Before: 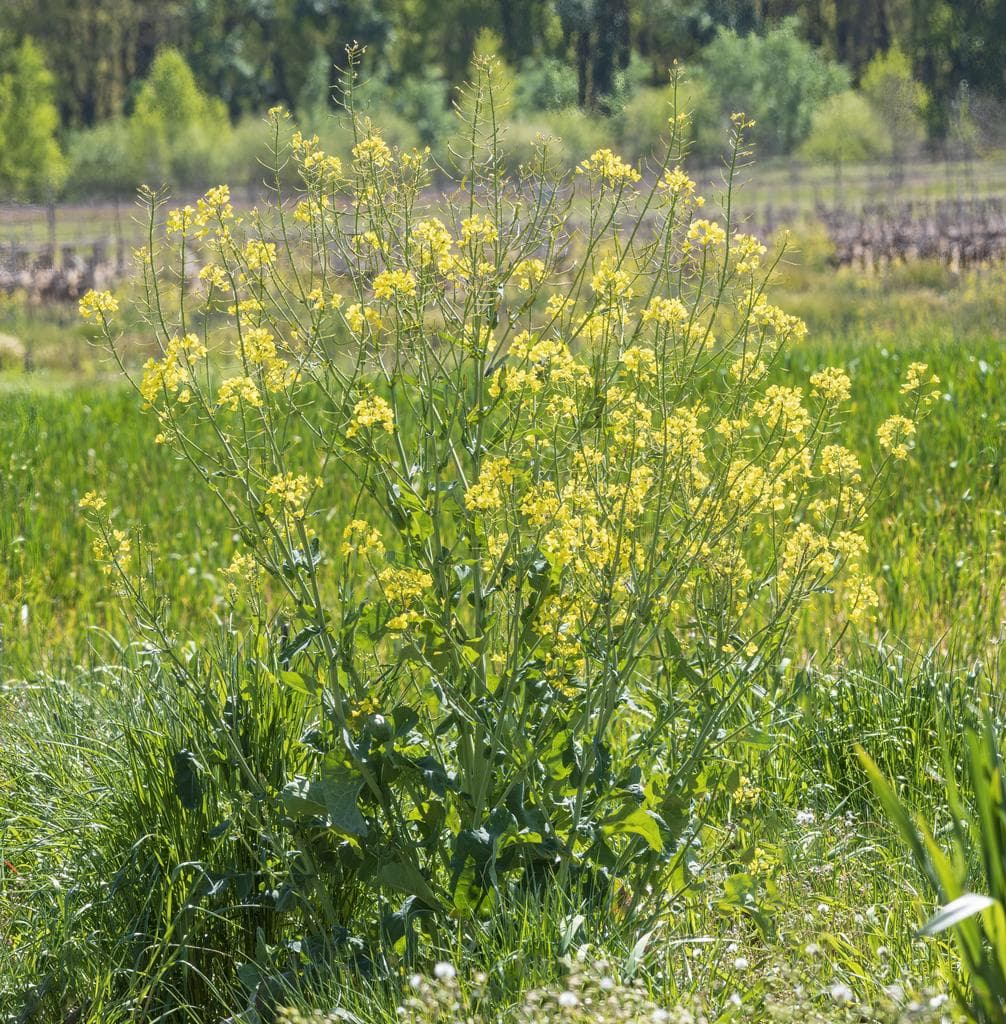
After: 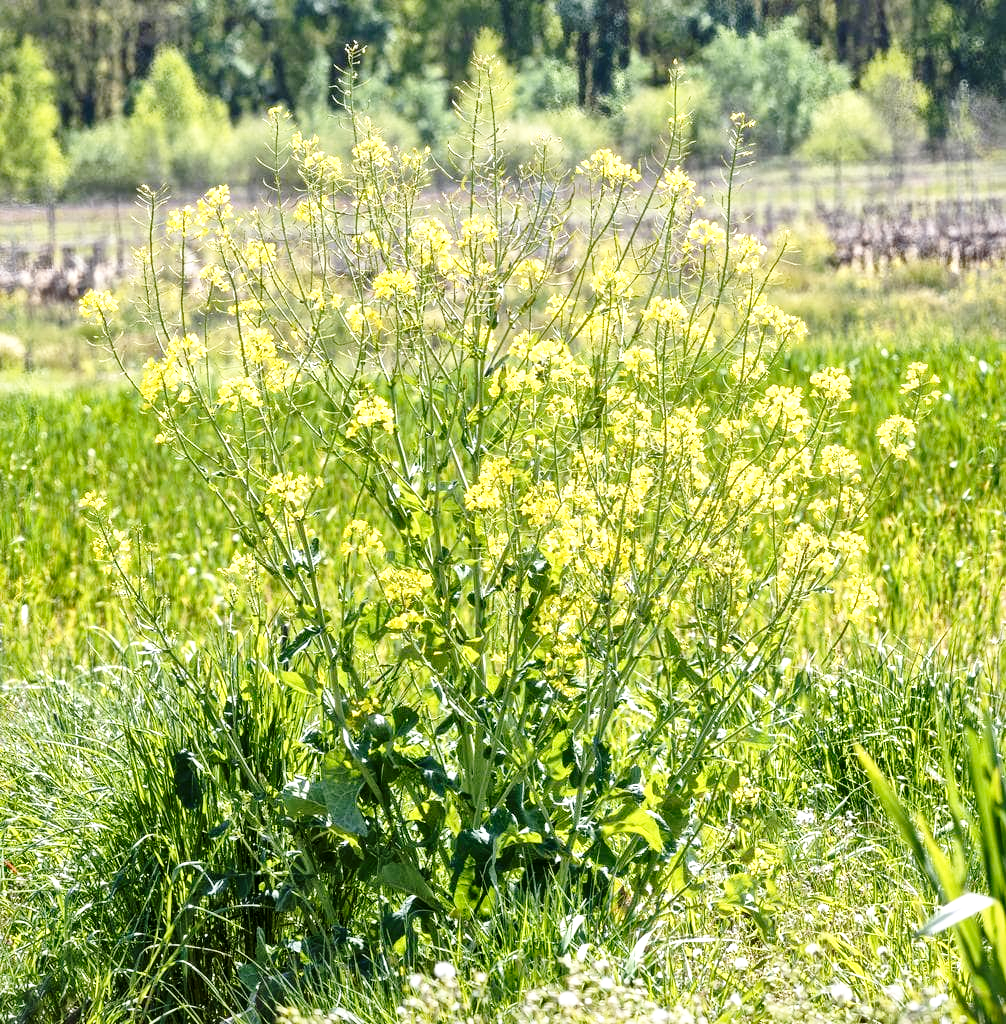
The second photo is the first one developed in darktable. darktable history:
contrast brightness saturation: contrast 0.073
local contrast: mode bilateral grid, contrast 25, coarseness 46, detail 151%, midtone range 0.2
base curve: curves: ch0 [(0, 0) (0.028, 0.03) (0.121, 0.232) (0.46, 0.748) (0.859, 0.968) (1, 1)], preserve colors none
